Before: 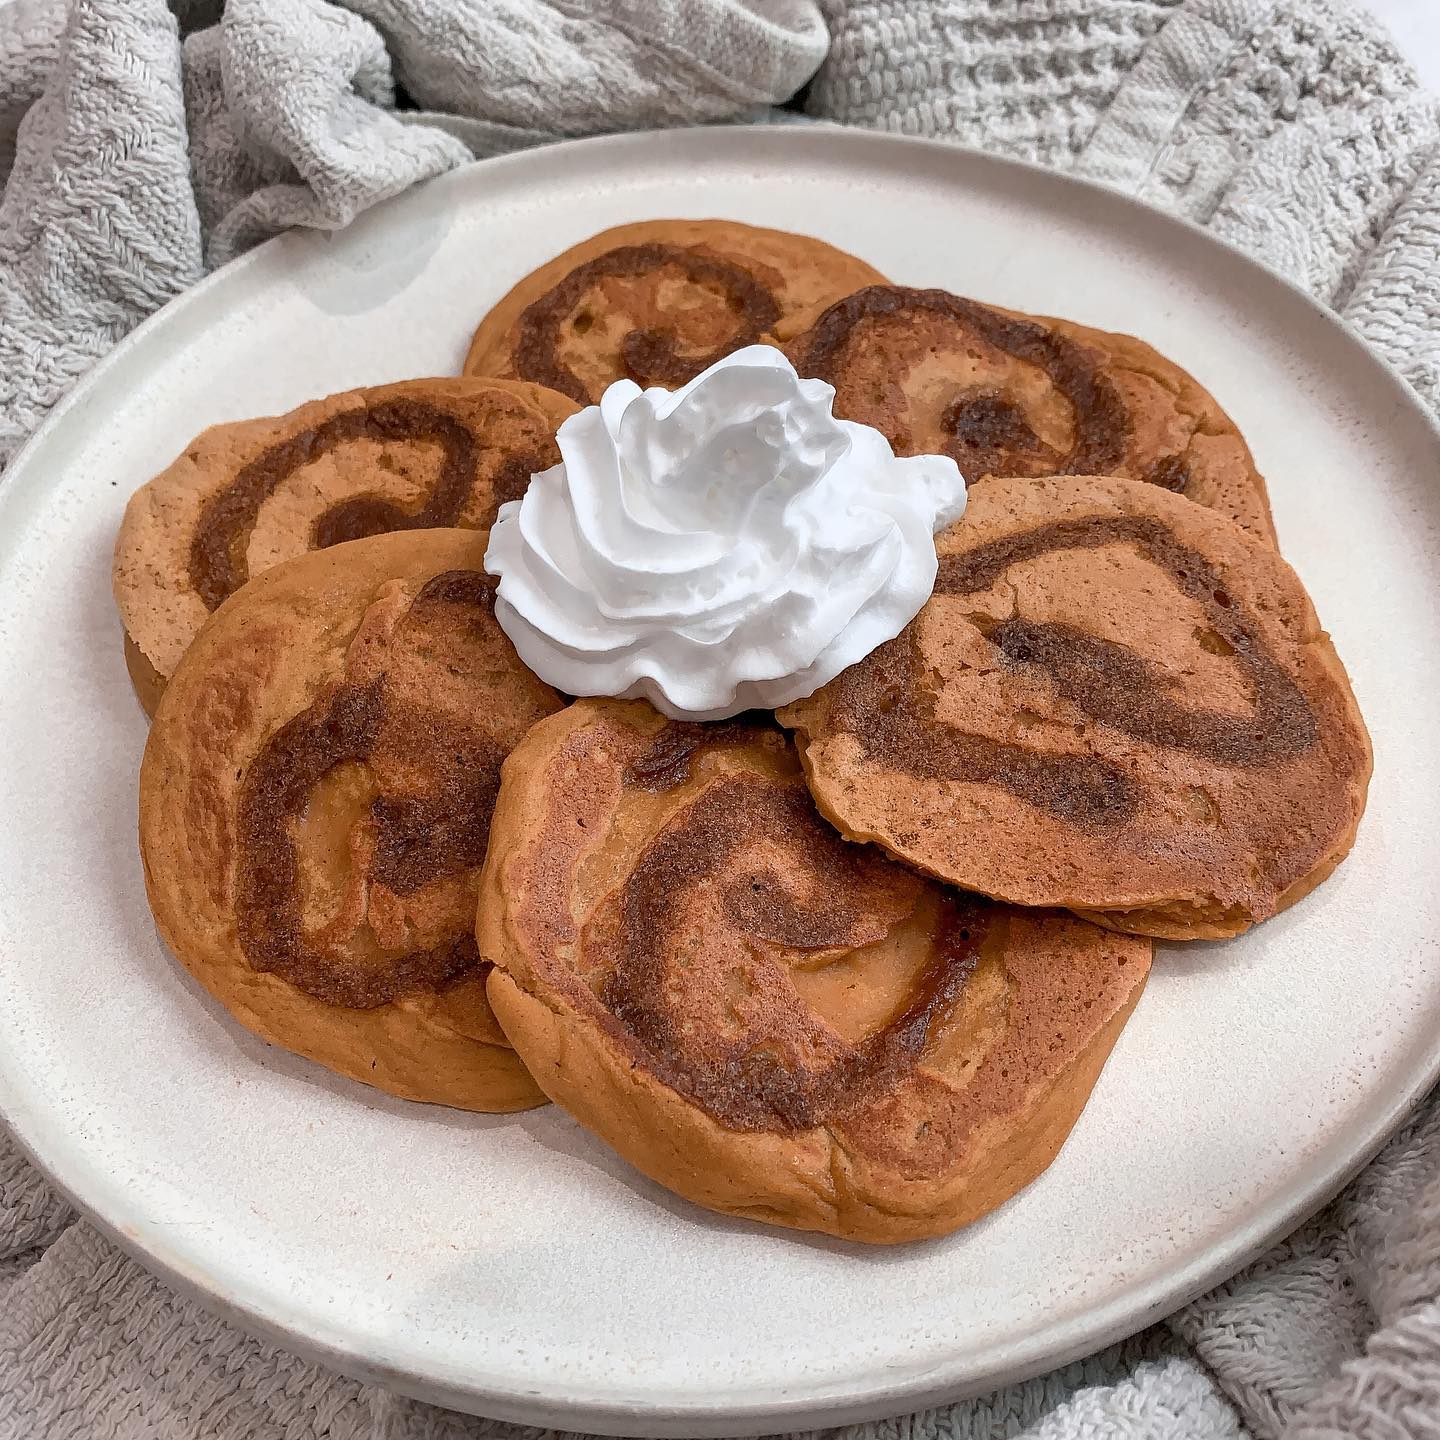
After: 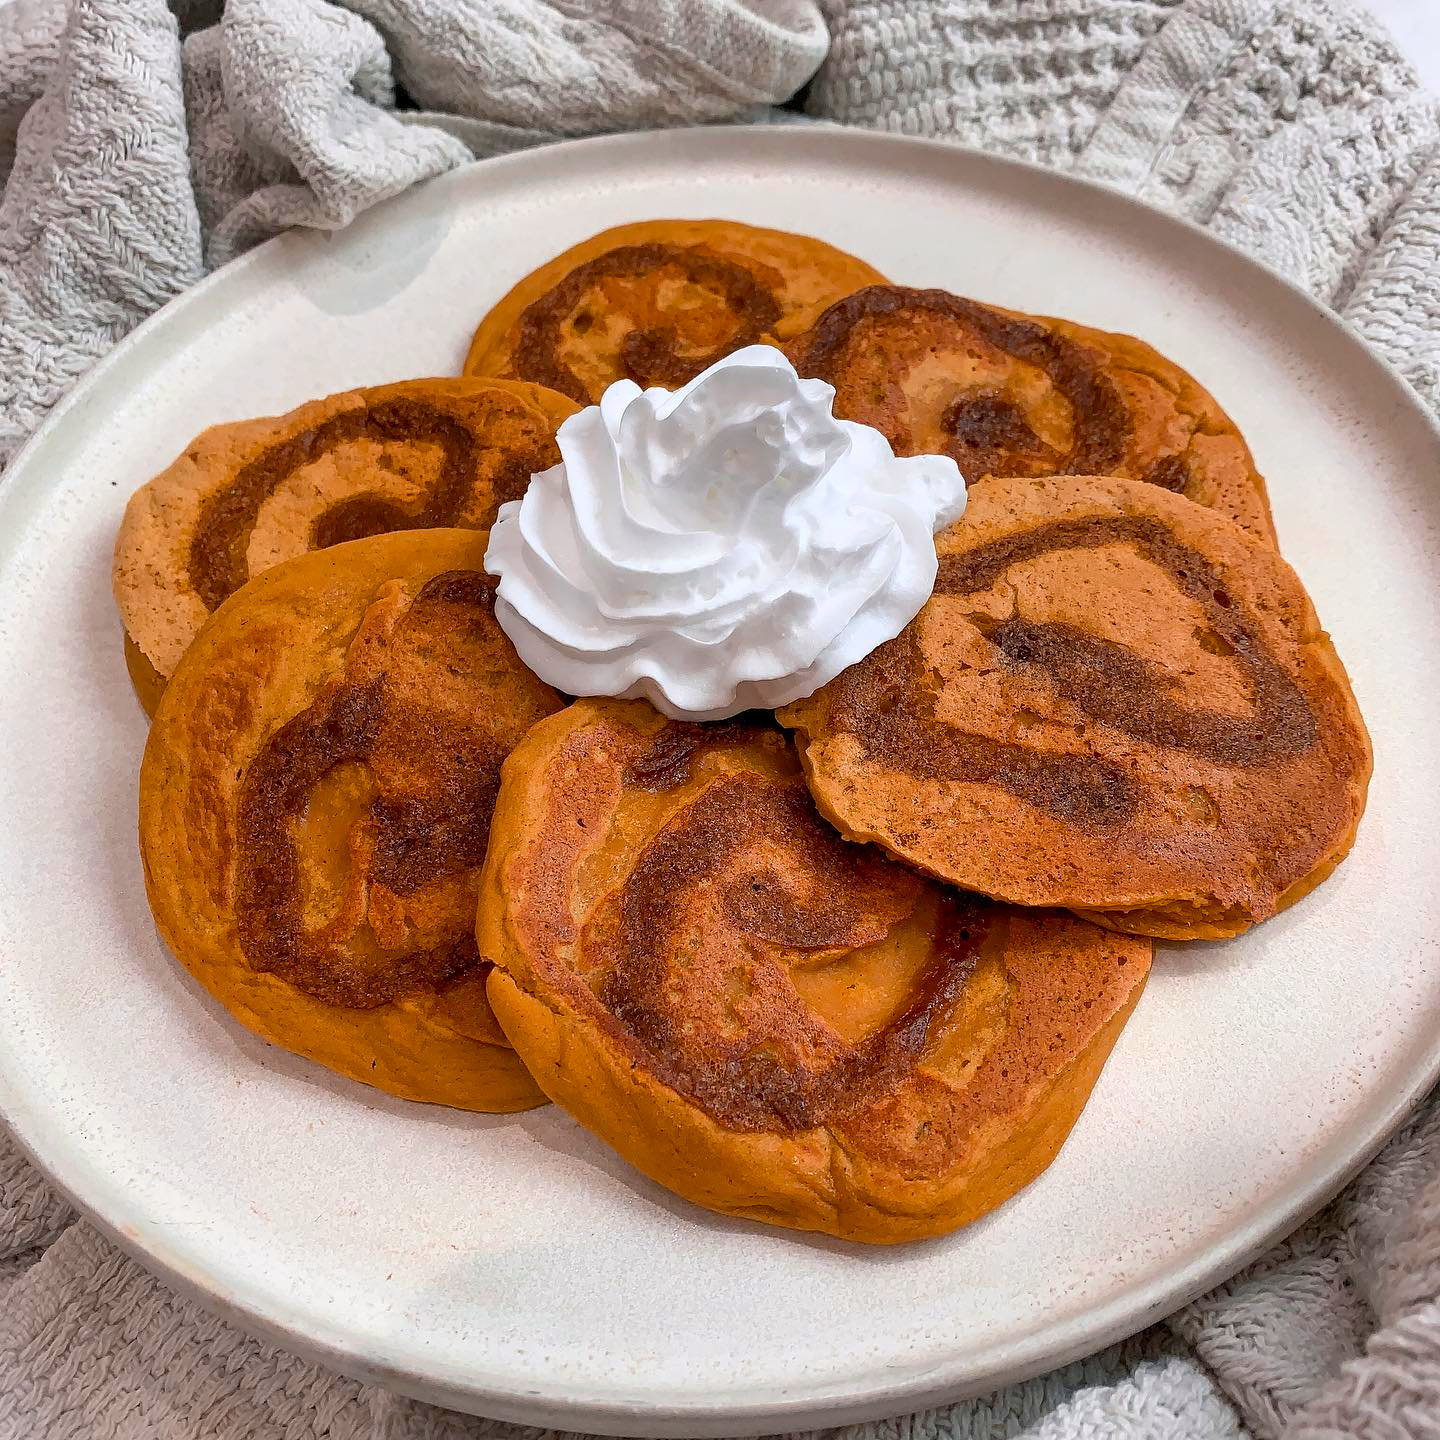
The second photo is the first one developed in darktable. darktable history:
color balance rgb: highlights gain › chroma 0.129%, highlights gain › hue 331.42°, perceptual saturation grading › global saturation 30.295%
color correction: highlights b* -0.04, saturation 1.13
